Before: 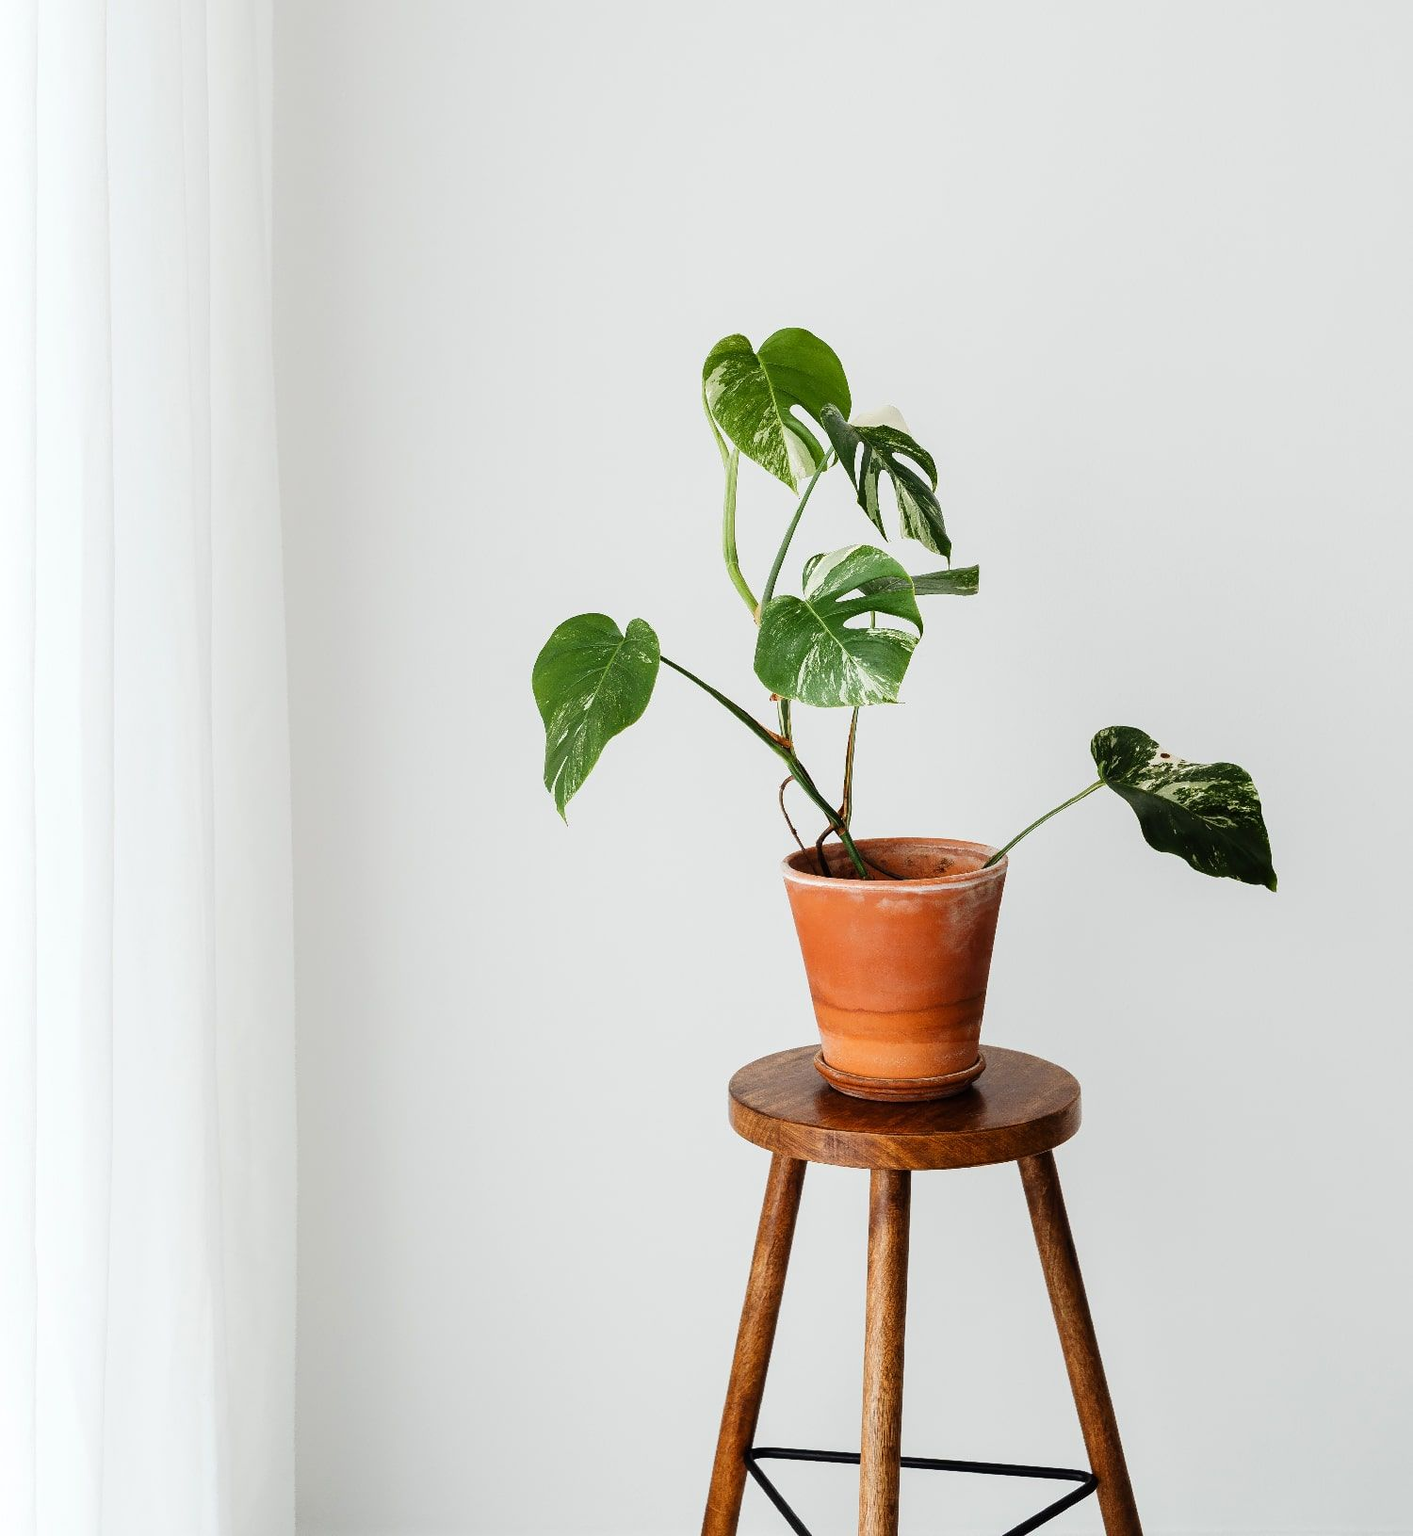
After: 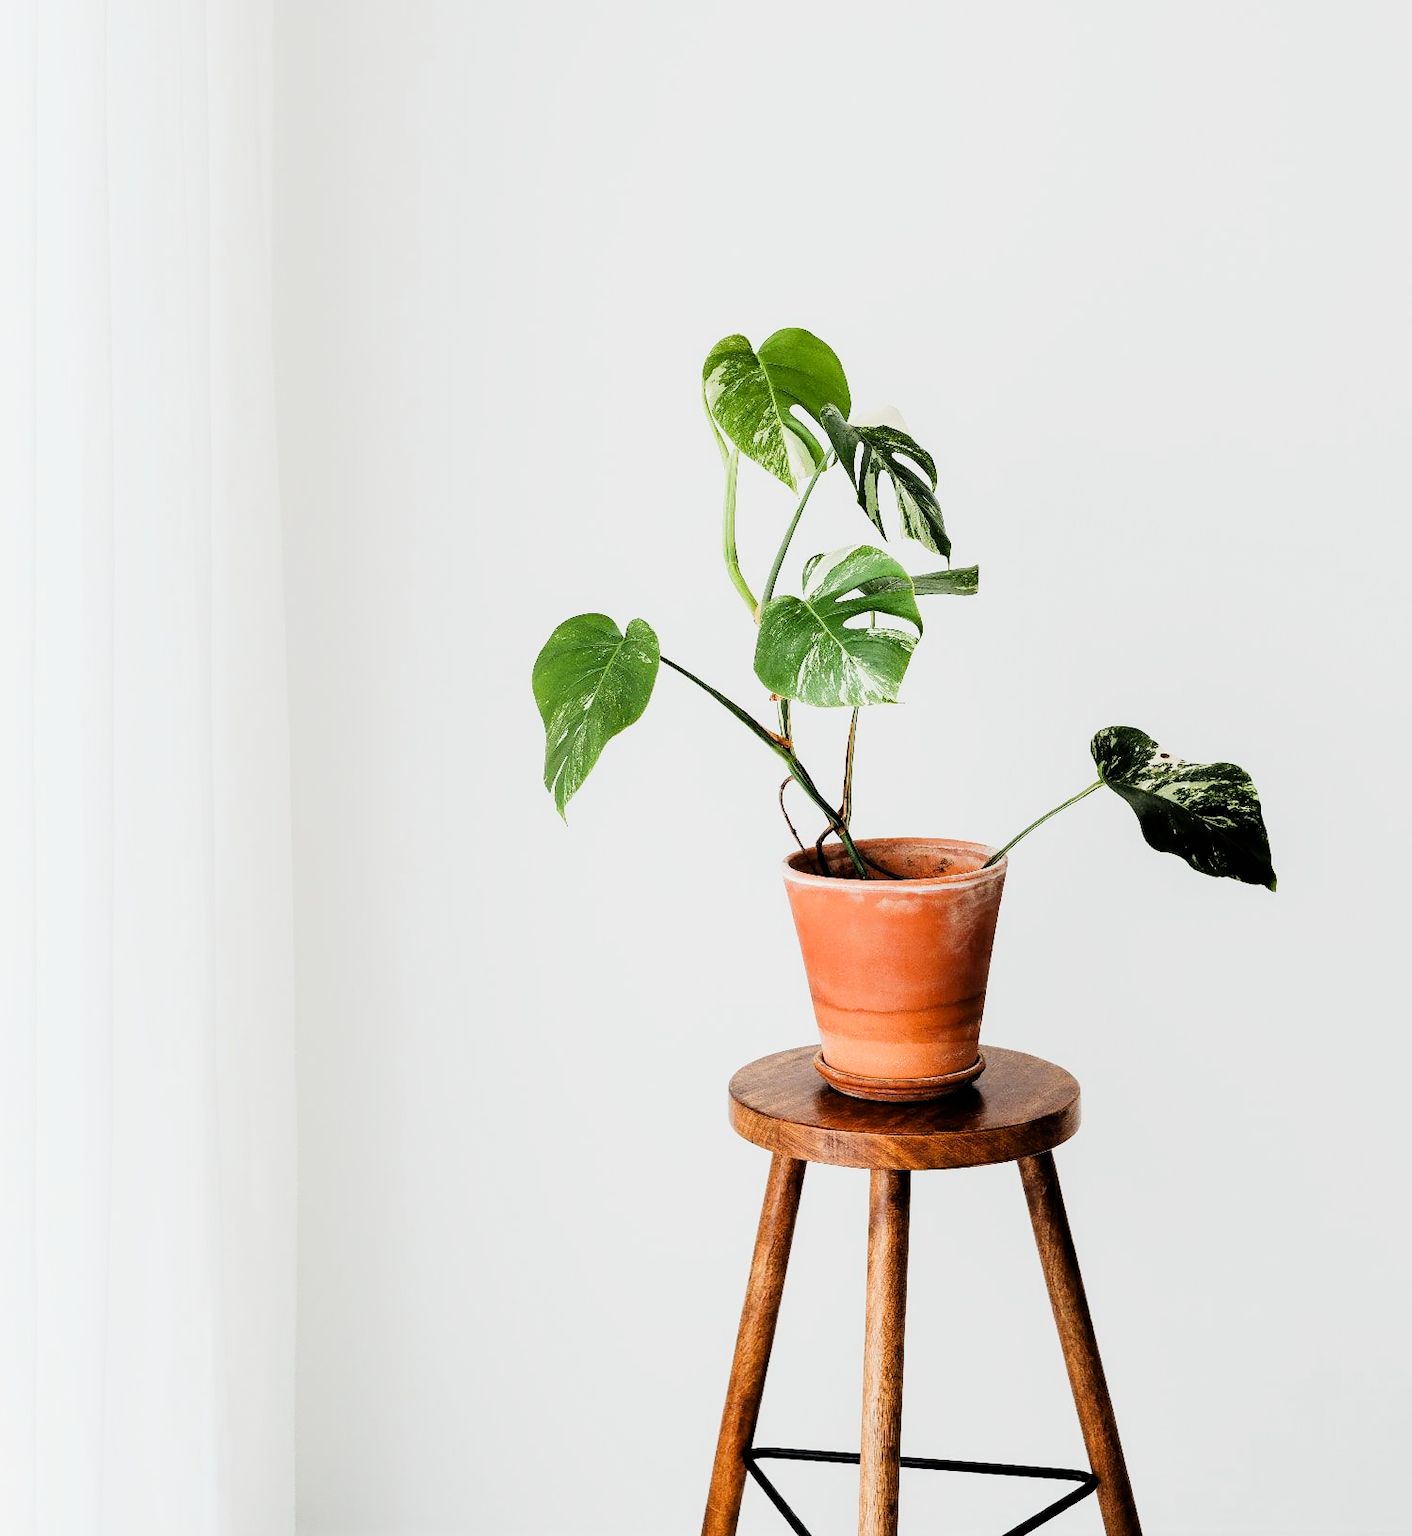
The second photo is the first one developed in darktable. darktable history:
filmic rgb: black relative exposure -5 EV, hardness 2.88, contrast 1.2, highlights saturation mix -30%
exposure: black level correction 0.001, exposure 0.675 EV, compensate highlight preservation false
